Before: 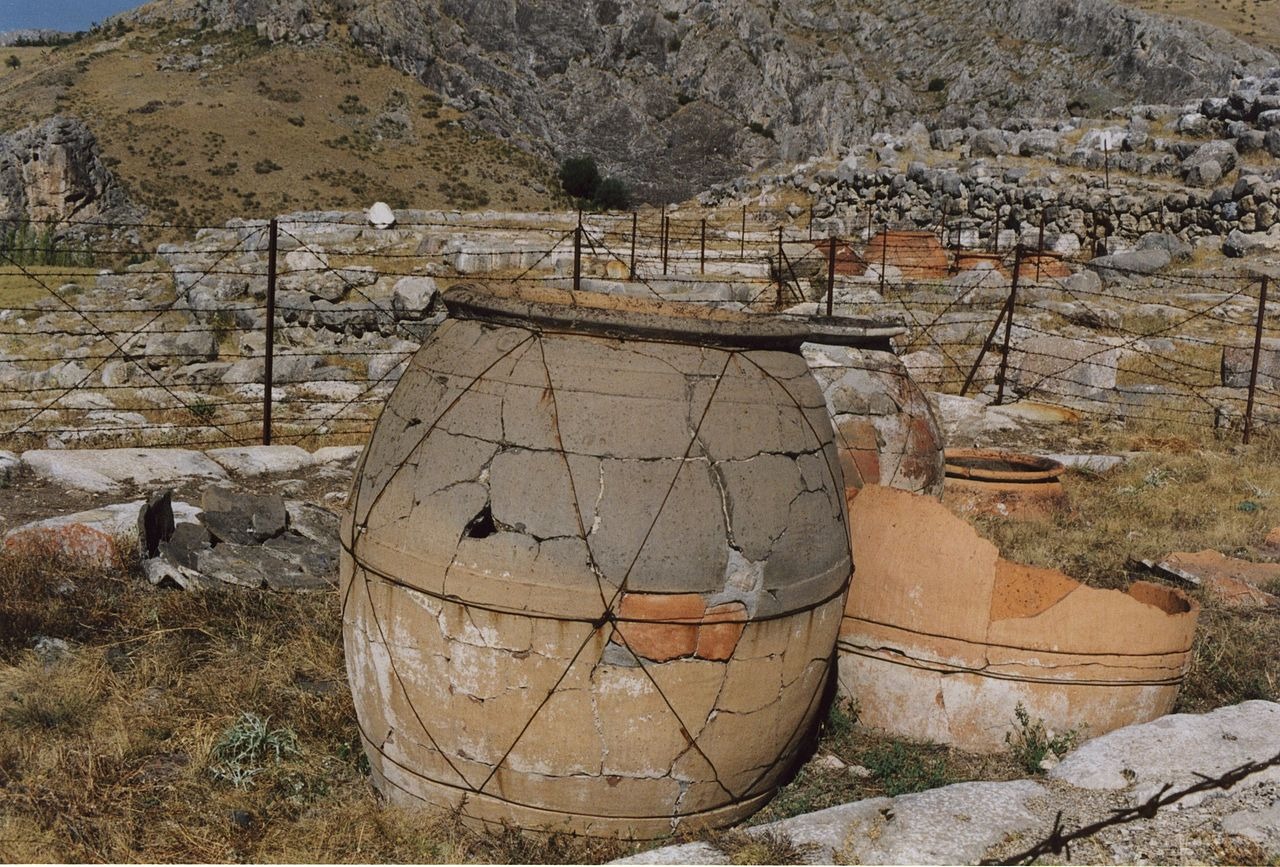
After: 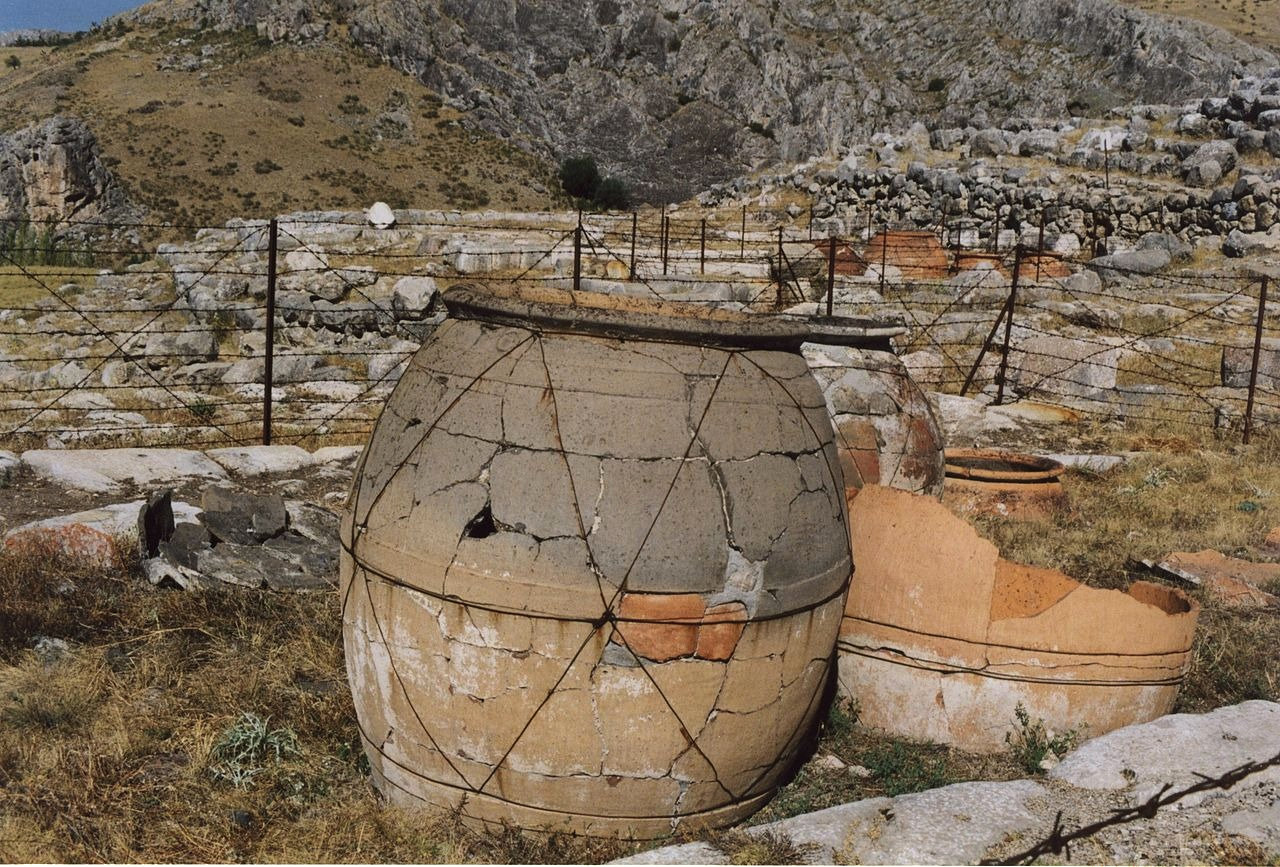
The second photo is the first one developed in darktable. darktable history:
shadows and highlights: shadows 40, highlights -60
tone equalizer: -8 EV -0.417 EV, -7 EV -0.389 EV, -6 EV -0.333 EV, -5 EV -0.222 EV, -3 EV 0.222 EV, -2 EV 0.333 EV, -1 EV 0.389 EV, +0 EV 0.417 EV, edges refinement/feathering 500, mask exposure compensation -1.57 EV, preserve details no
